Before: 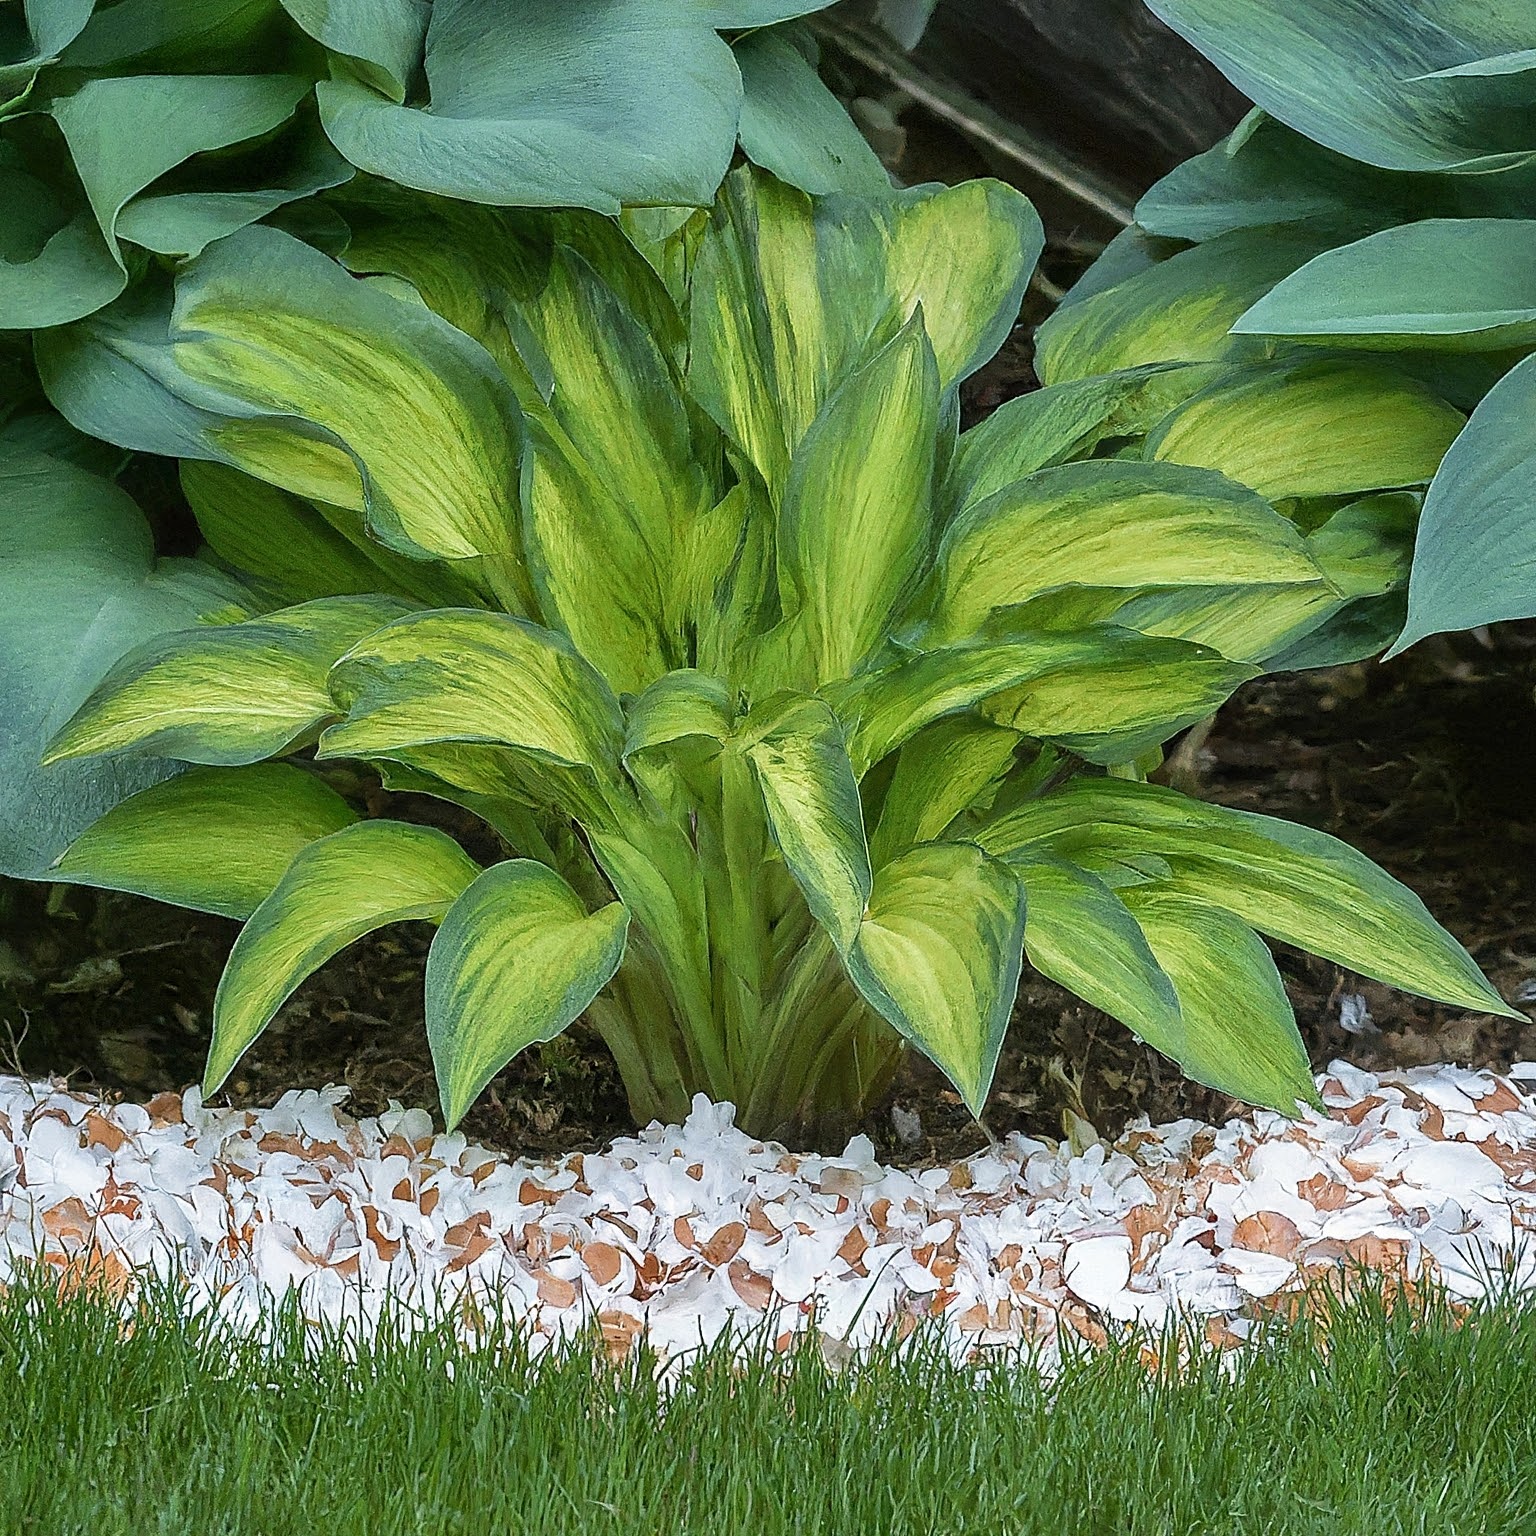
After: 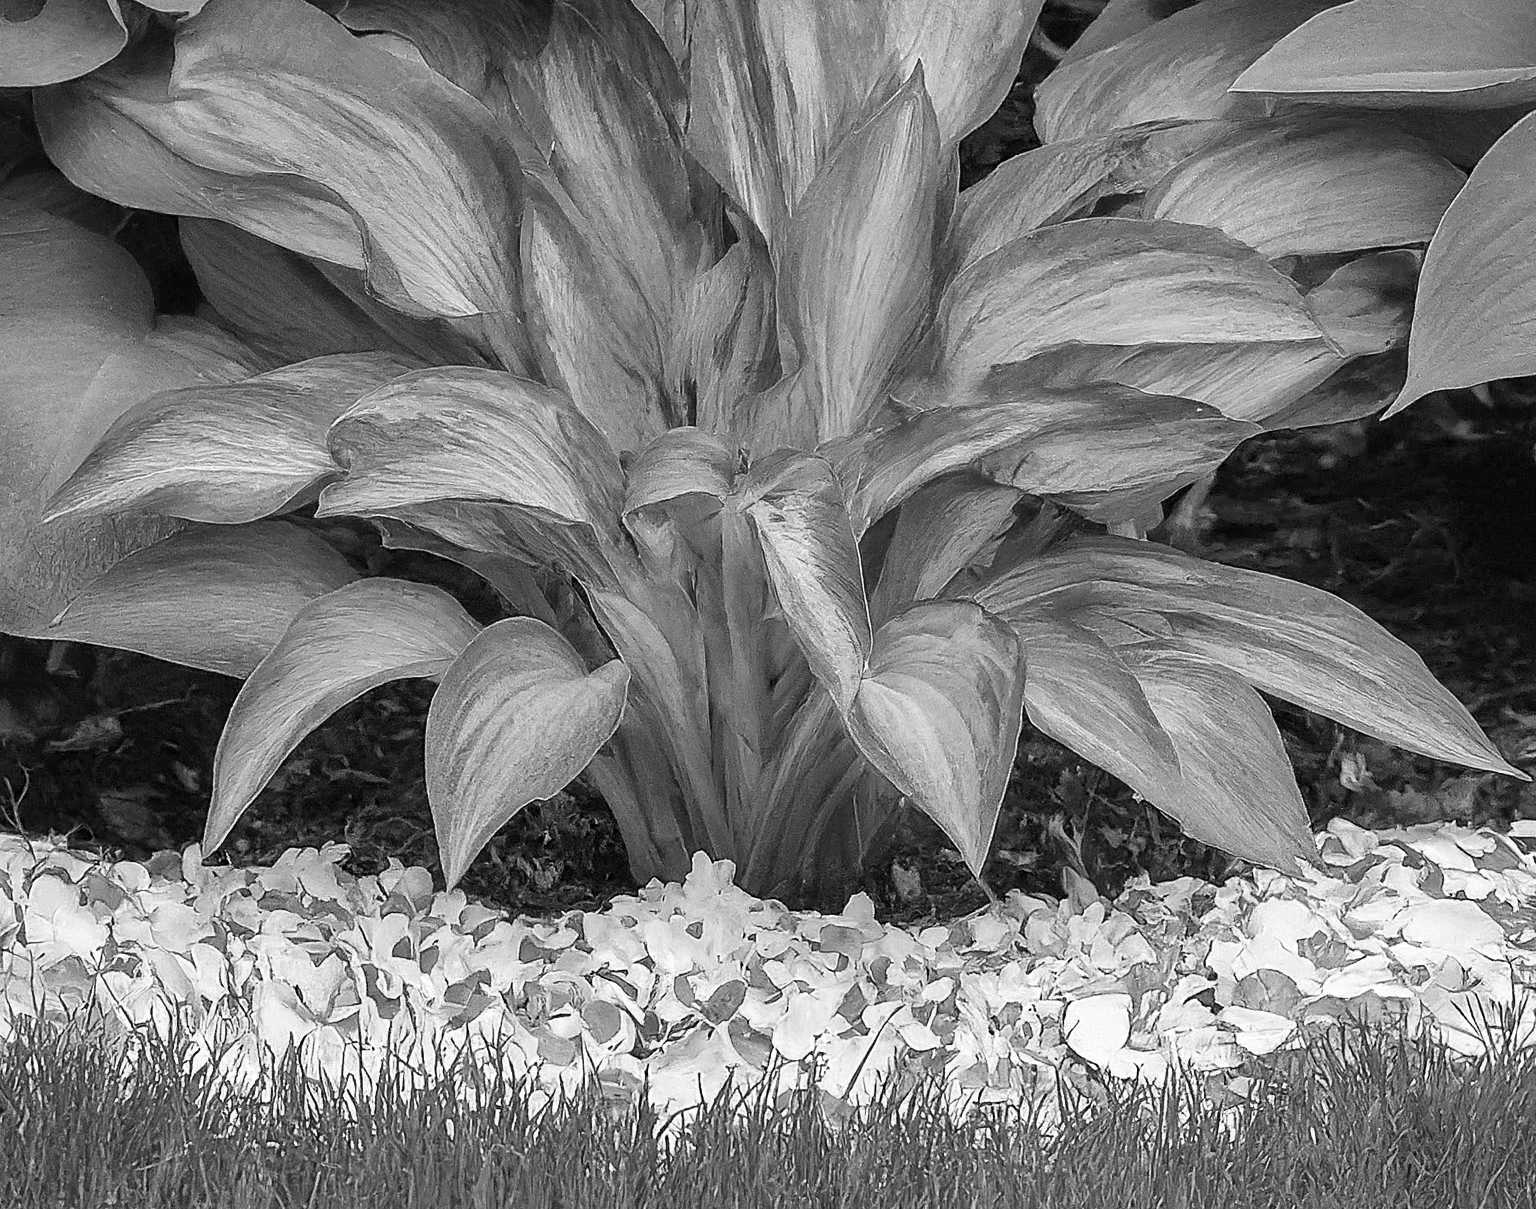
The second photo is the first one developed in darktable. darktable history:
crop and rotate: top 15.774%, bottom 5.506%
monochrome: on, module defaults
